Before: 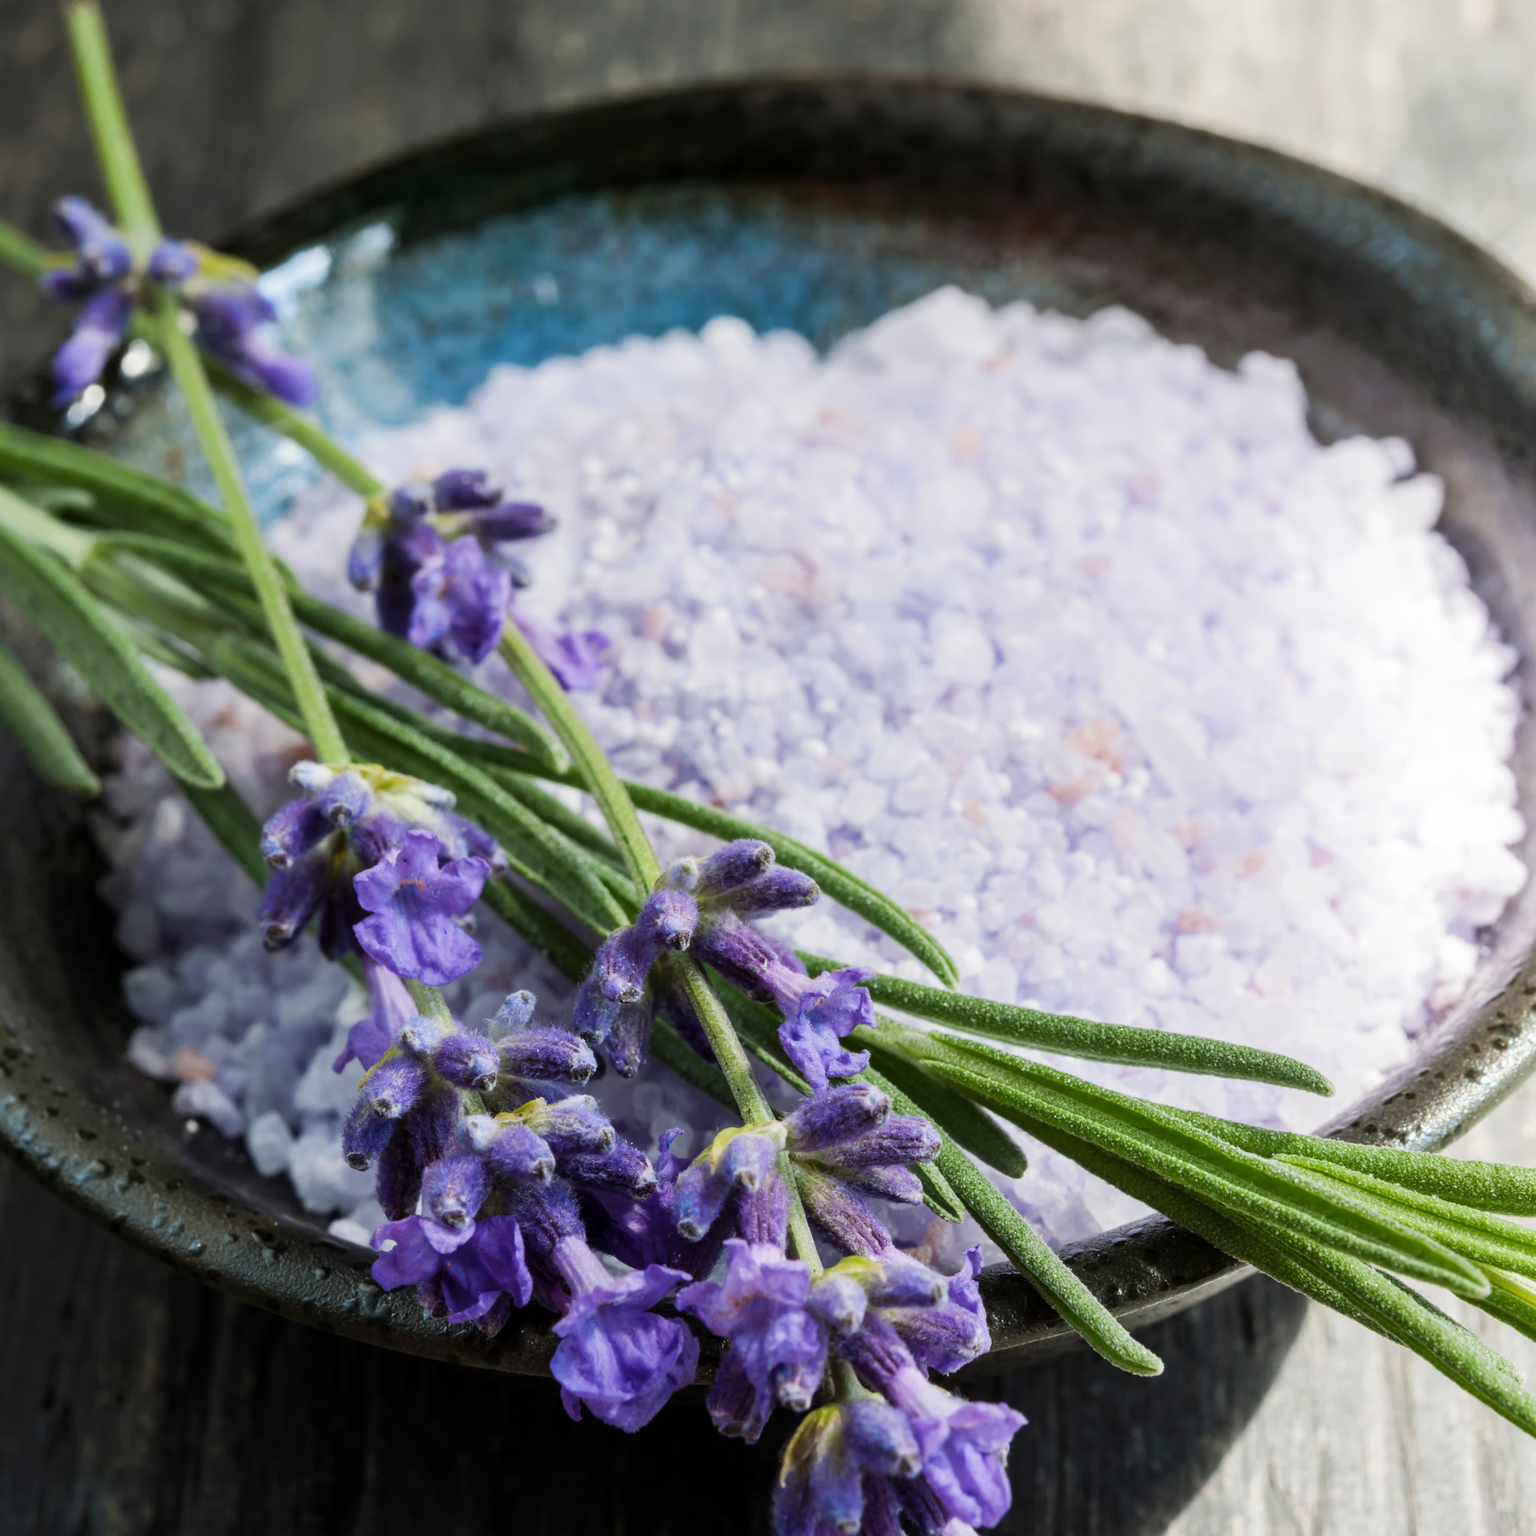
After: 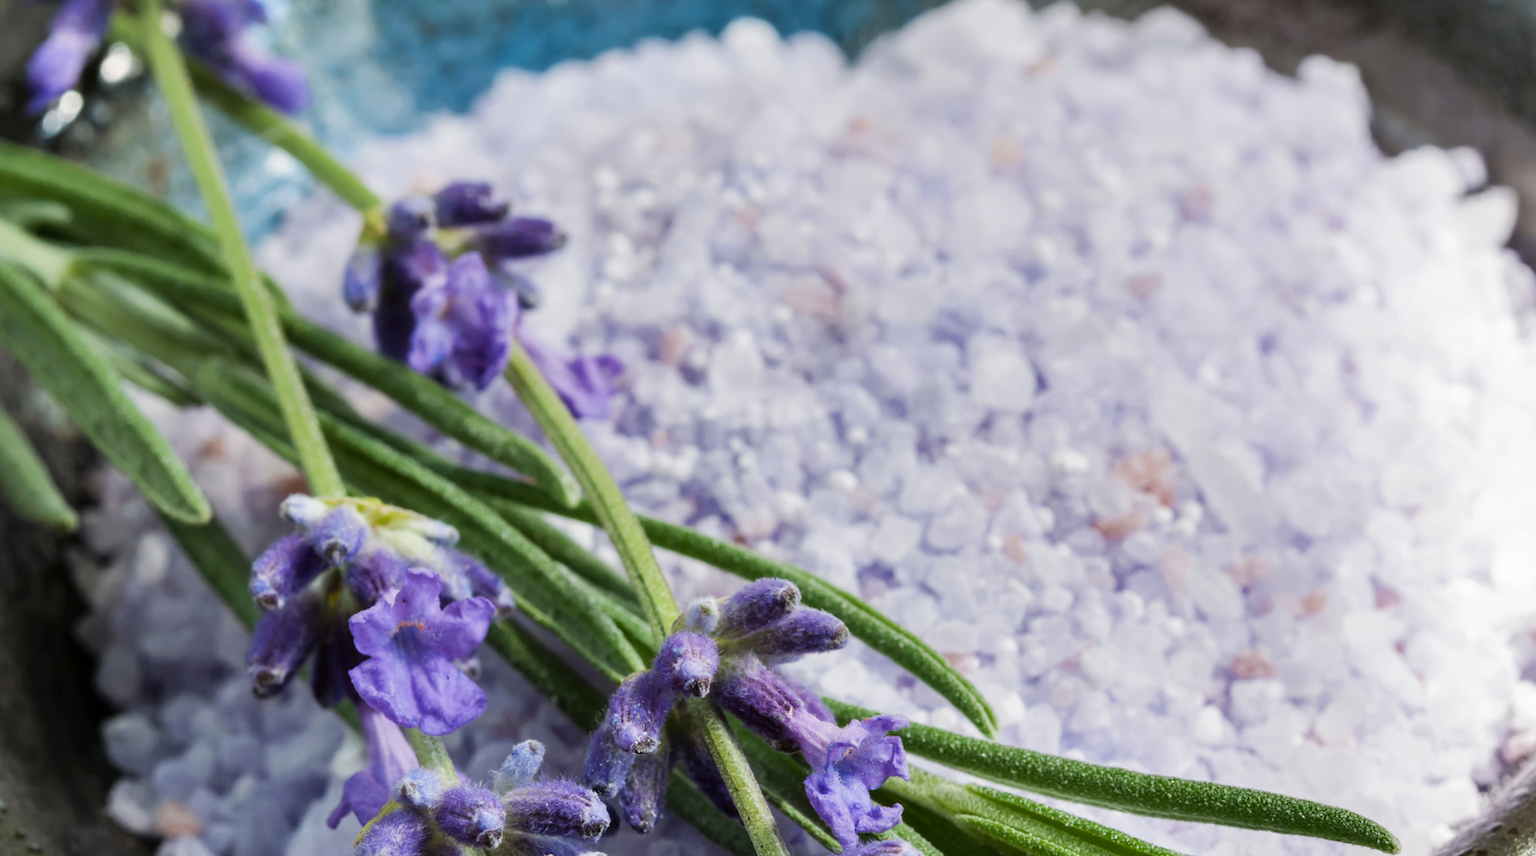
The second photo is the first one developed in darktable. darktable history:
crop: left 1.836%, top 19.532%, right 4.82%, bottom 28.381%
shadows and highlights: white point adjustment 0.062, soften with gaussian
